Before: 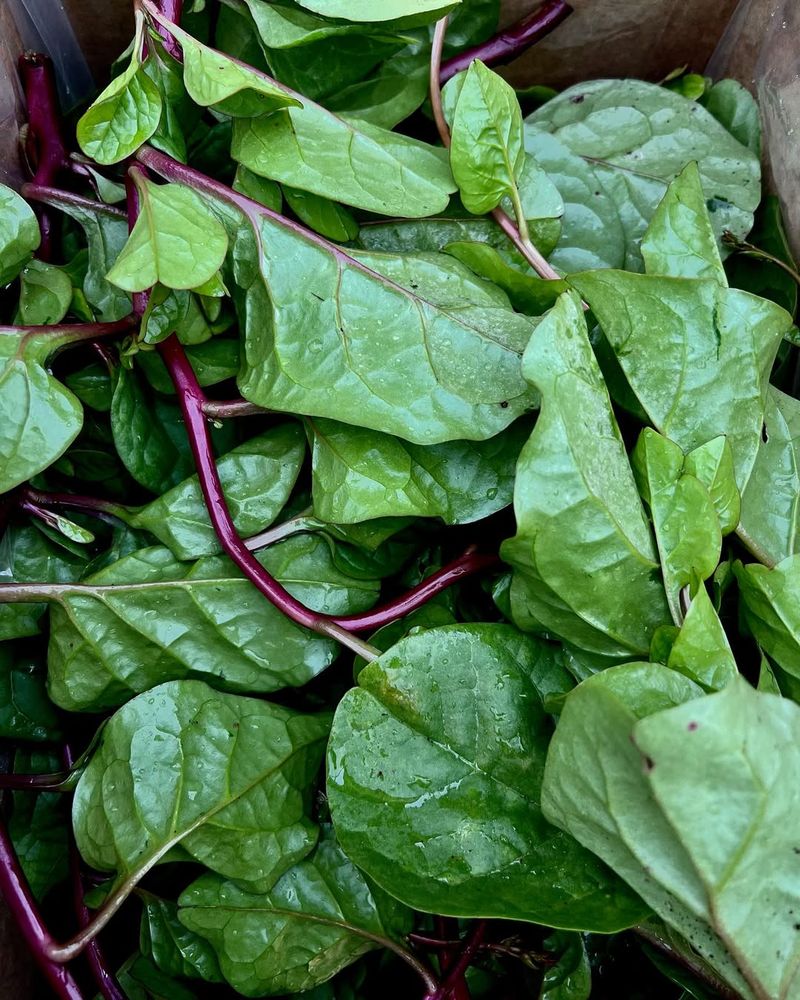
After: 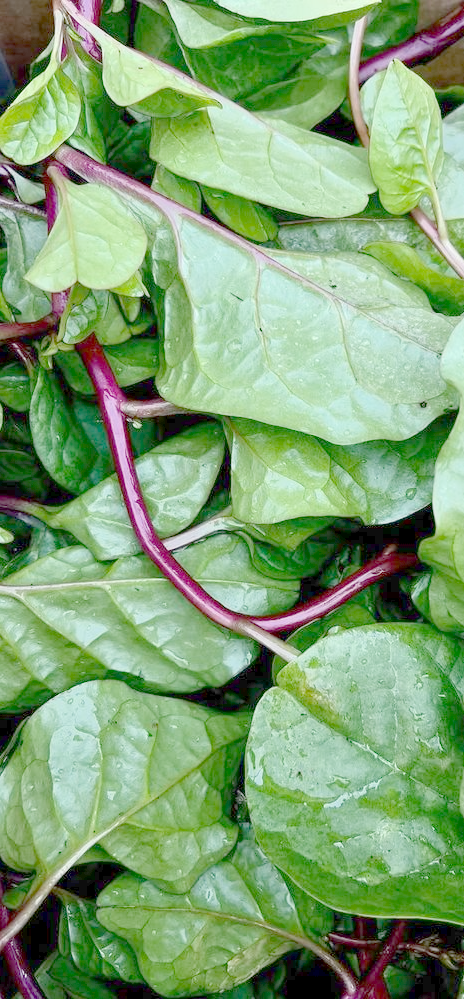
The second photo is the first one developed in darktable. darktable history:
crop: left 10.19%, right 31.754%
